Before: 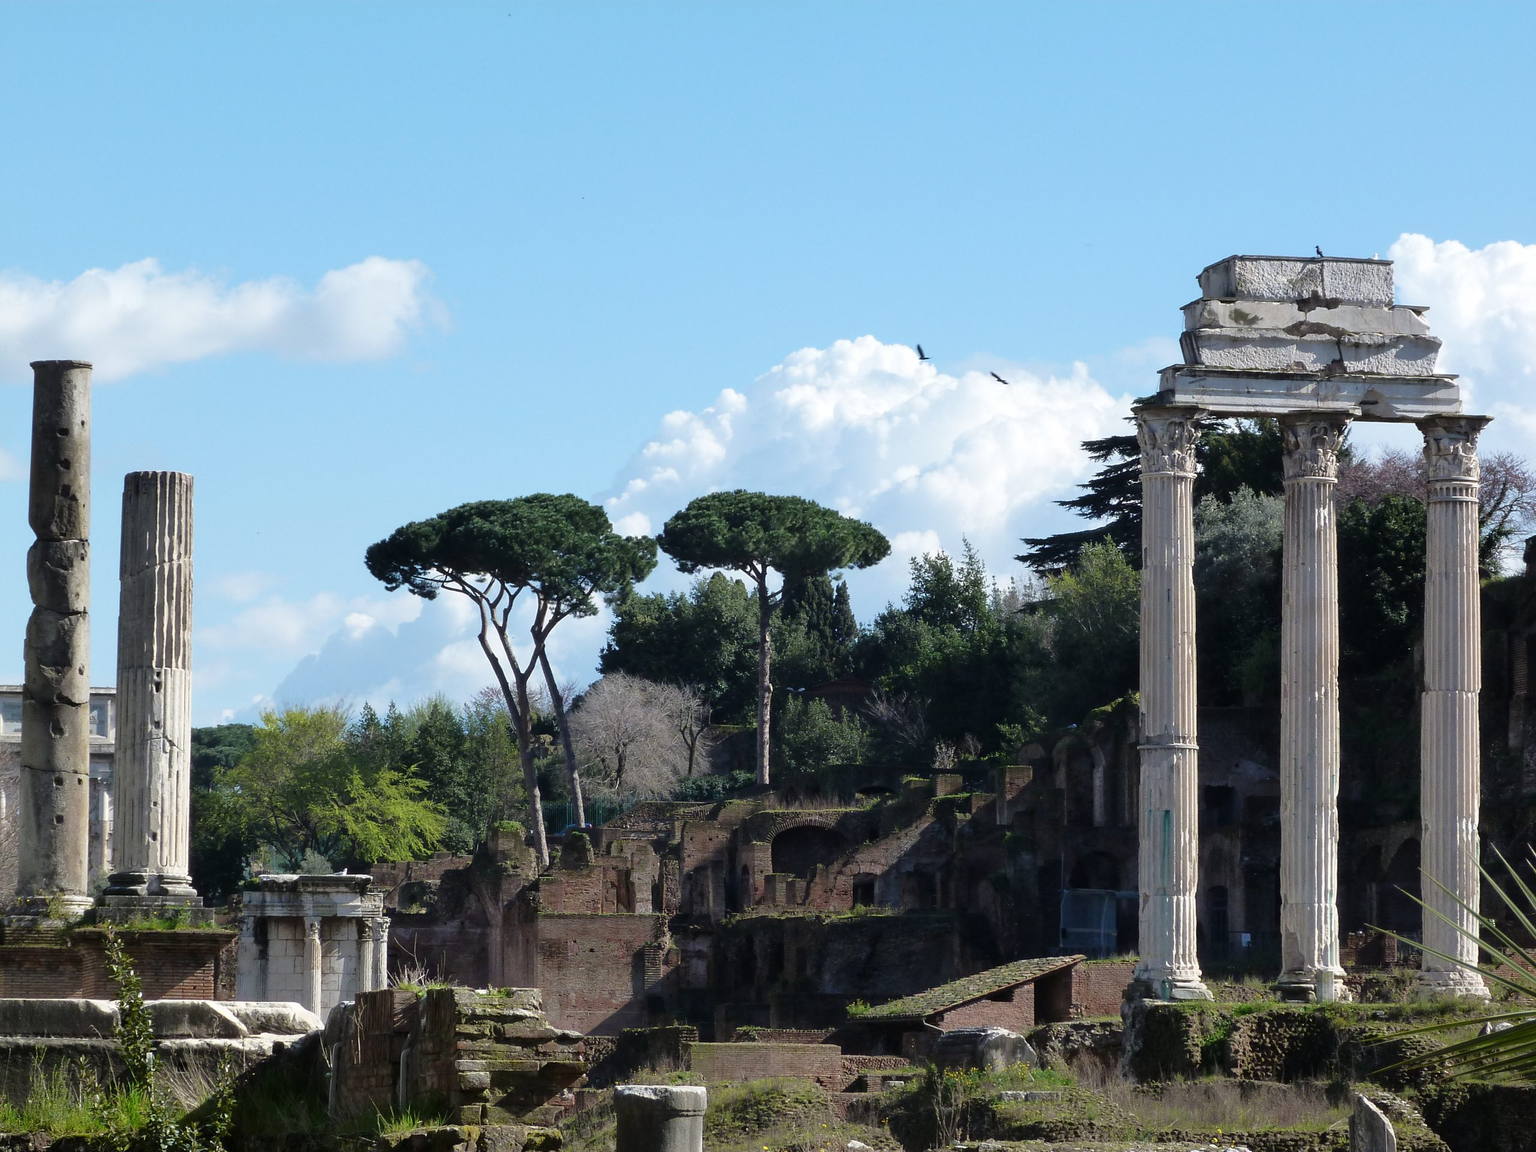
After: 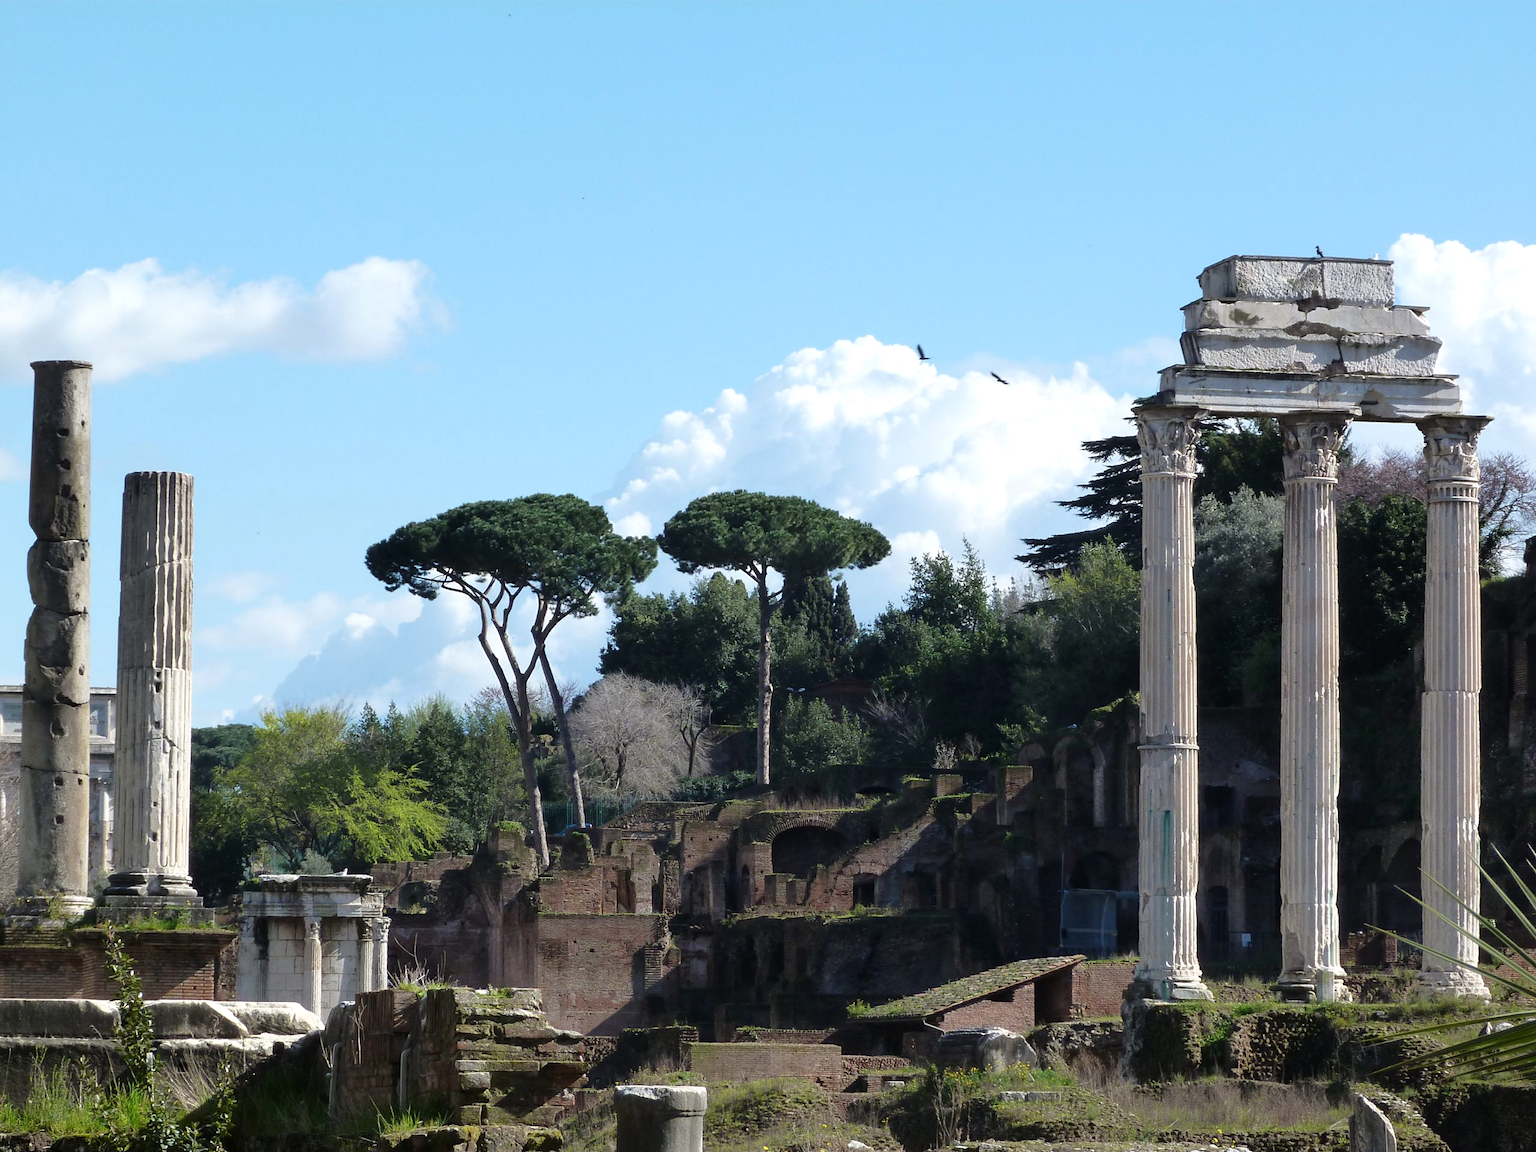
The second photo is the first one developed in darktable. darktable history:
color calibration: gray › normalize channels true, illuminant same as pipeline (D50), adaptation XYZ, x 0.347, y 0.358, temperature 5020.78 K, gamut compression 0.004
exposure: exposure 0.15 EV, compensate exposure bias true, compensate highlight preservation false
